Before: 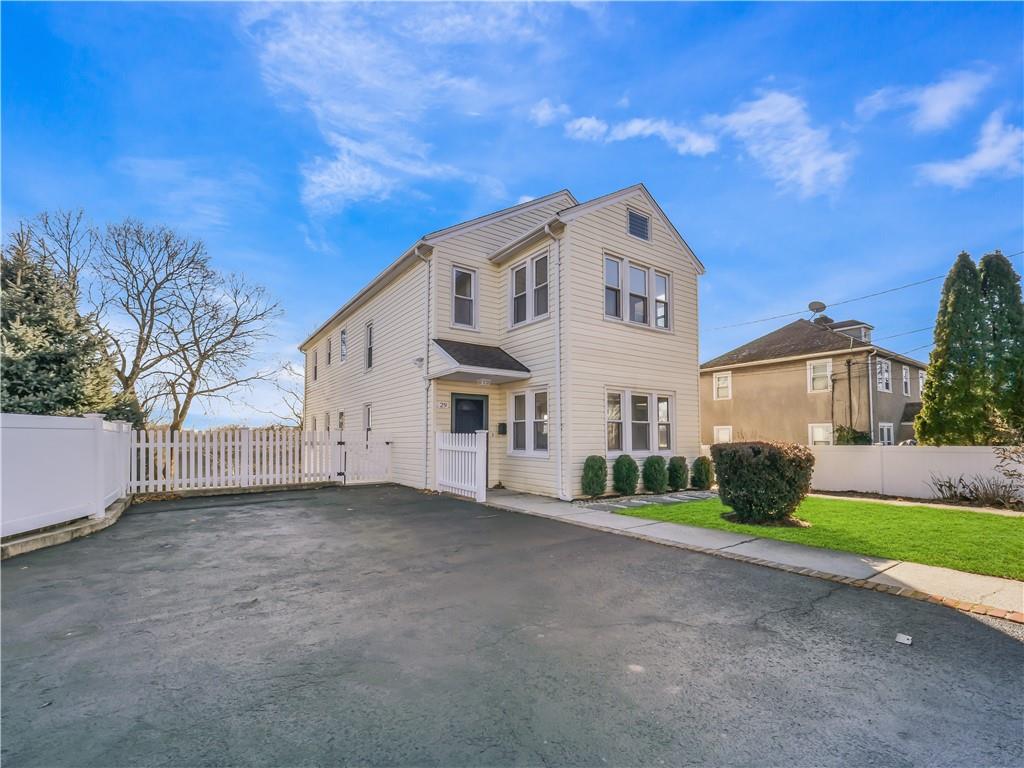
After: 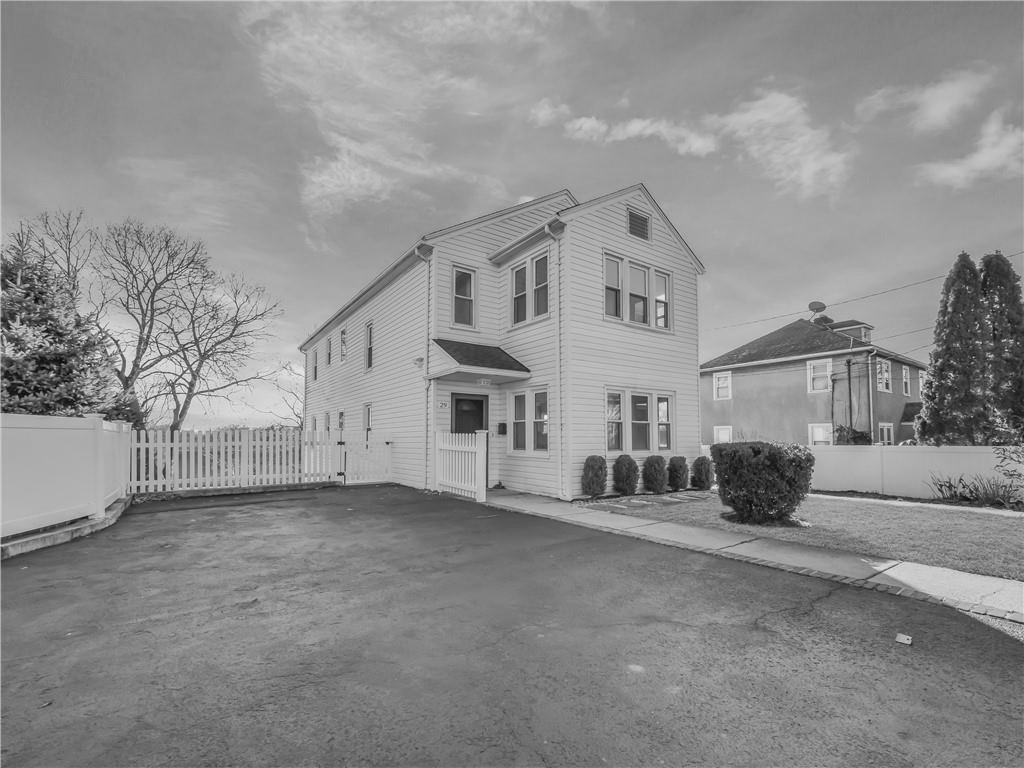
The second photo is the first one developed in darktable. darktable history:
monochrome: on, module defaults
contrast brightness saturation: contrast 0.07, brightness 0.08, saturation 0.18
exposure: black level correction 0, exposure 0.7 EV, compensate exposure bias true, compensate highlight preservation false
